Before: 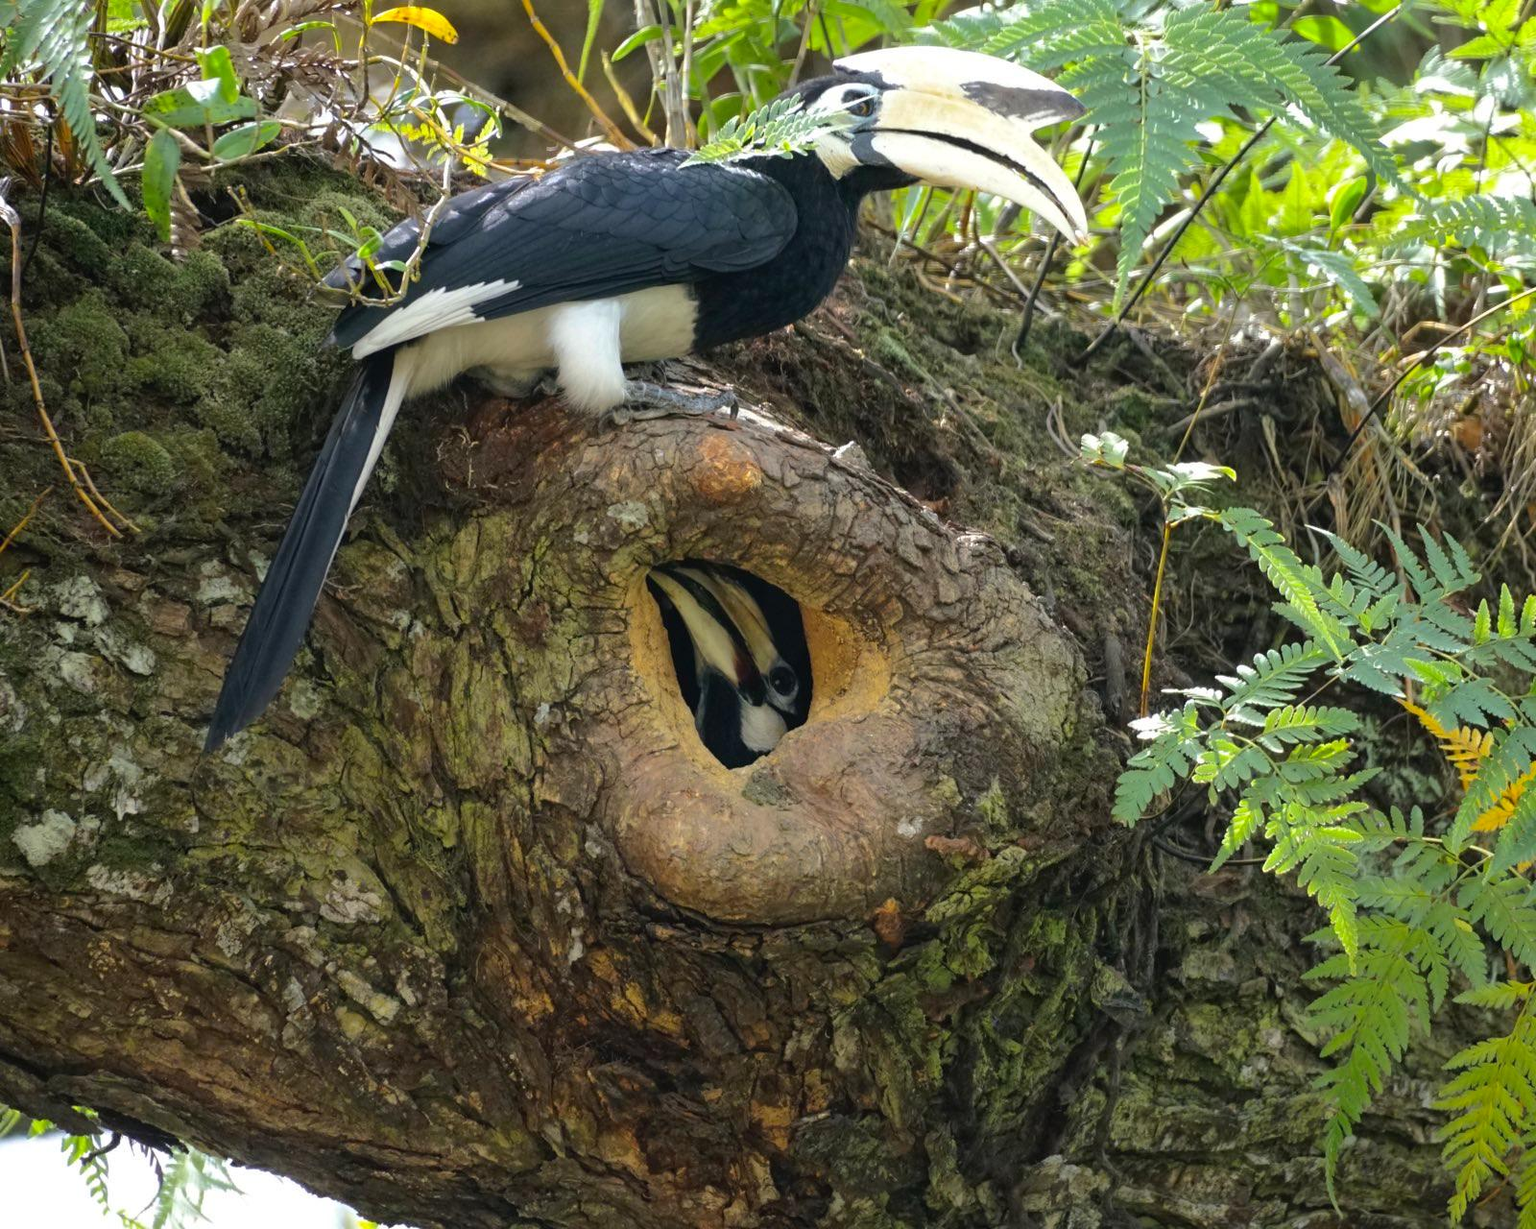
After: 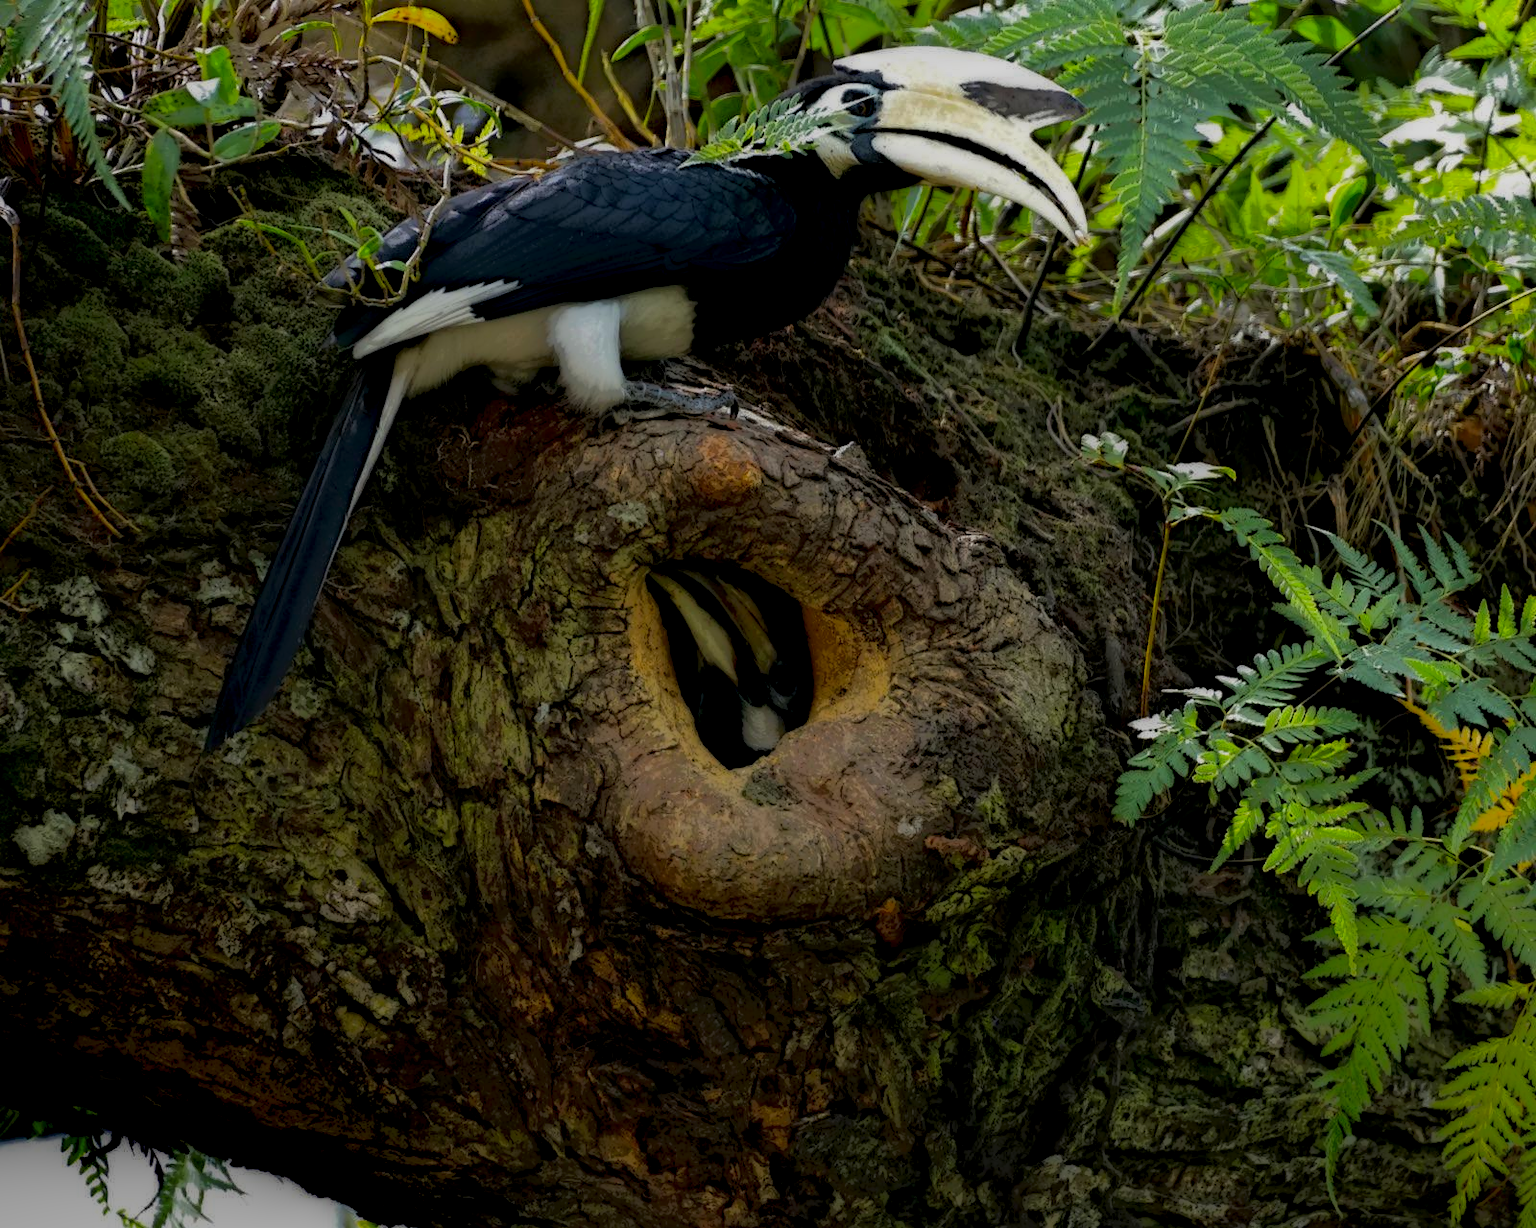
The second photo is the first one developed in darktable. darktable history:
local contrast: highlights 2%, shadows 210%, detail 164%, midtone range 0.006
